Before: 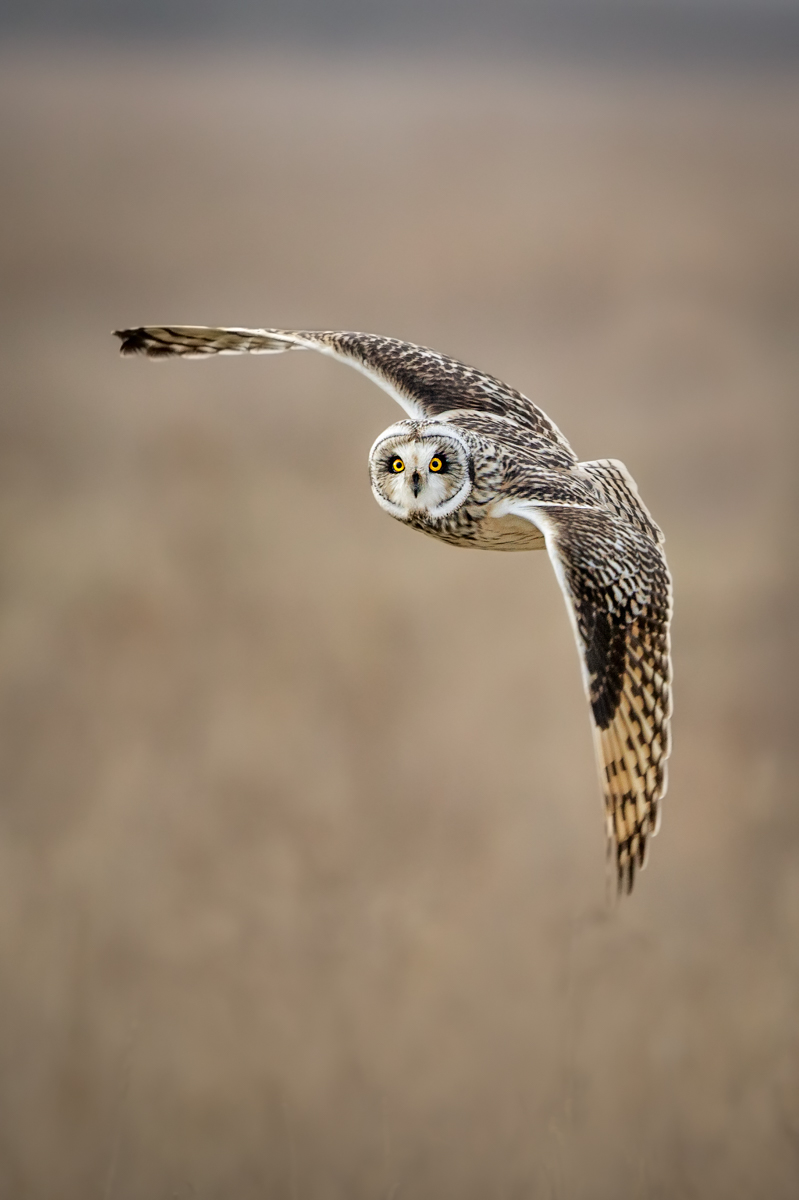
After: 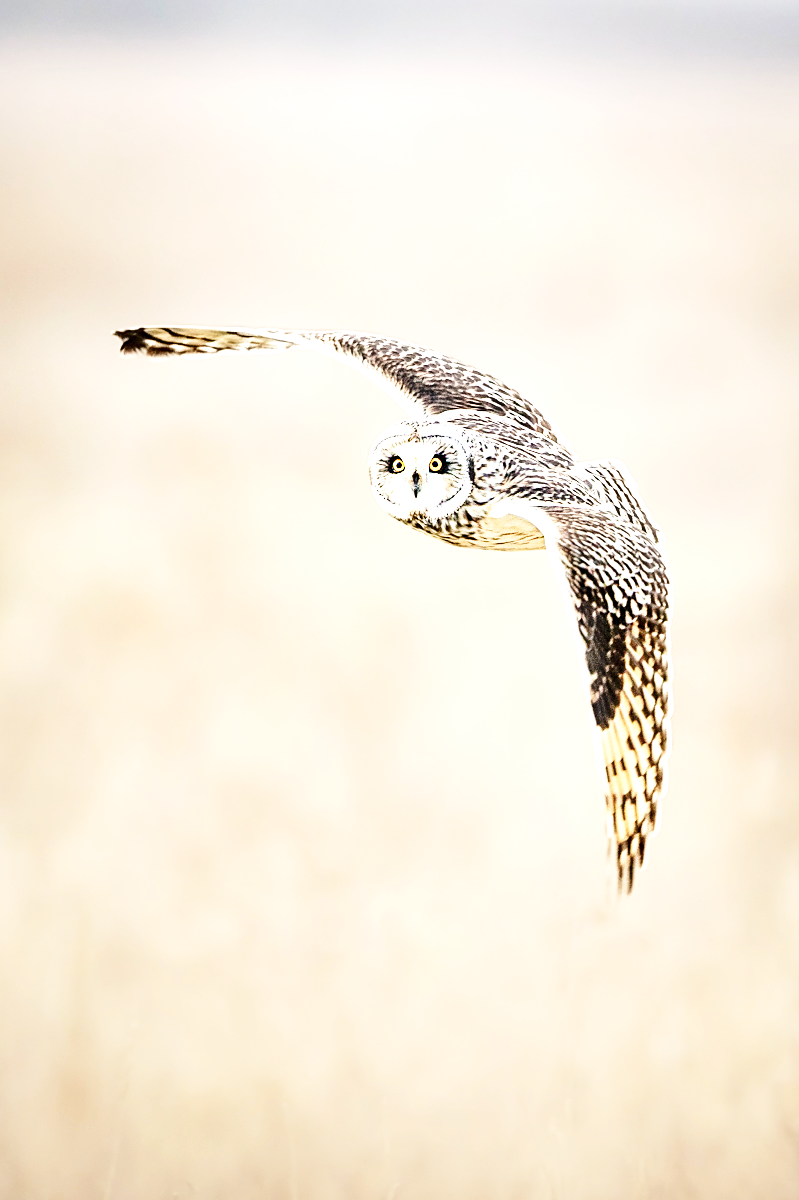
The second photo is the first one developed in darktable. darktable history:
base curve: curves: ch0 [(0, 0) (0.028, 0.03) (0.121, 0.232) (0.46, 0.748) (0.859, 0.968) (1, 1)], preserve colors none
sharpen: on, module defaults
exposure: black level correction 0, exposure 1.609 EV, compensate highlight preservation false
